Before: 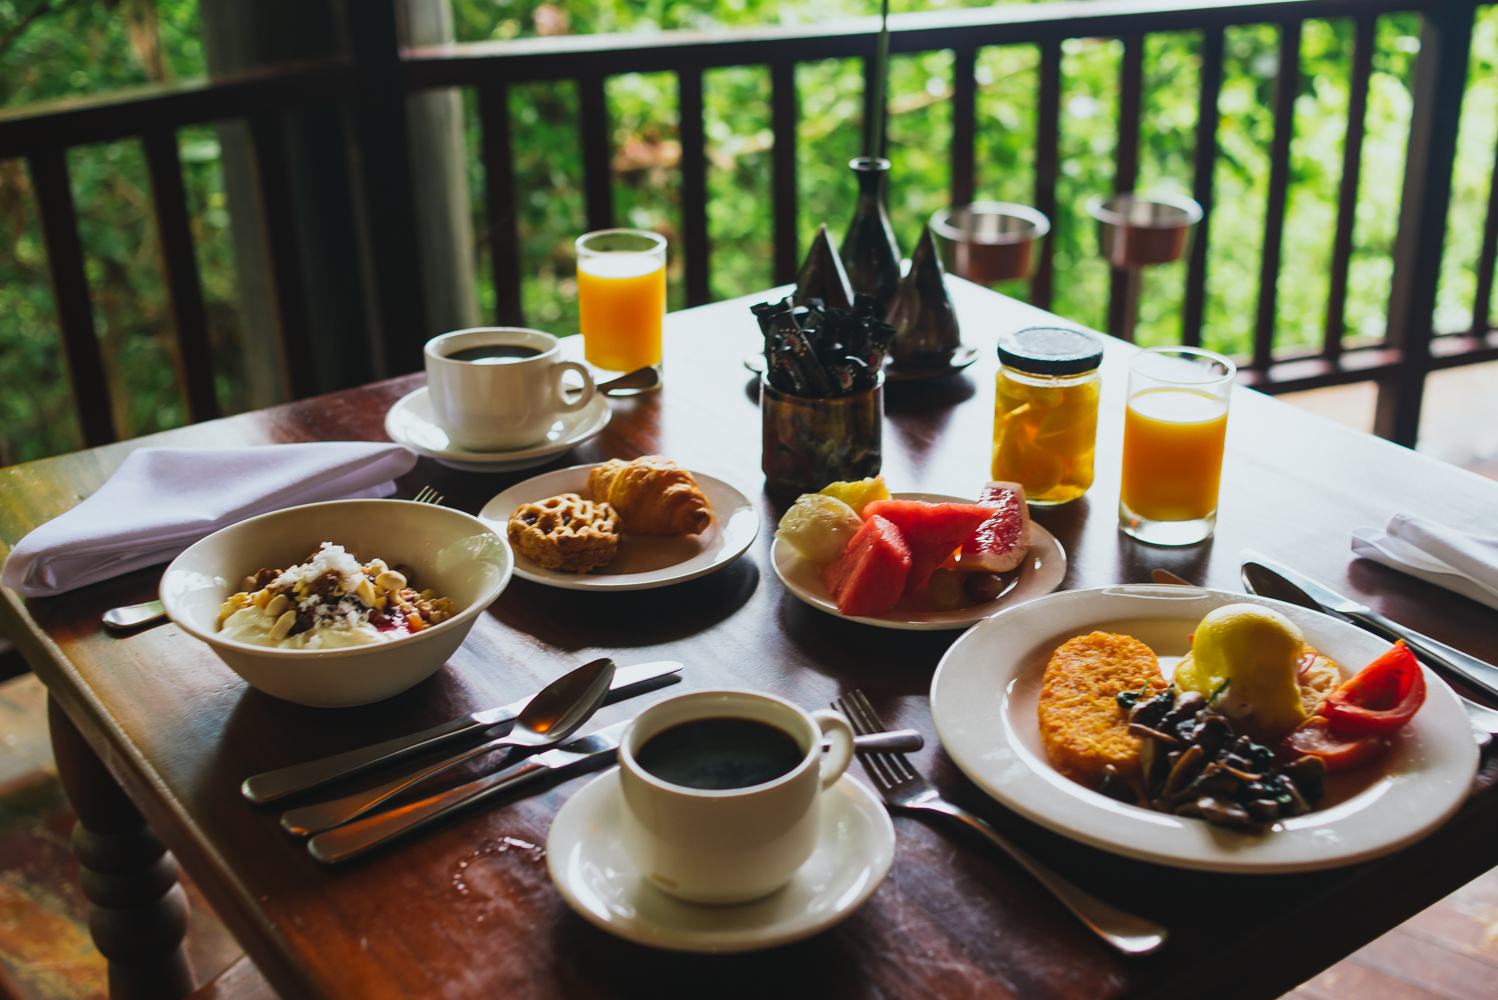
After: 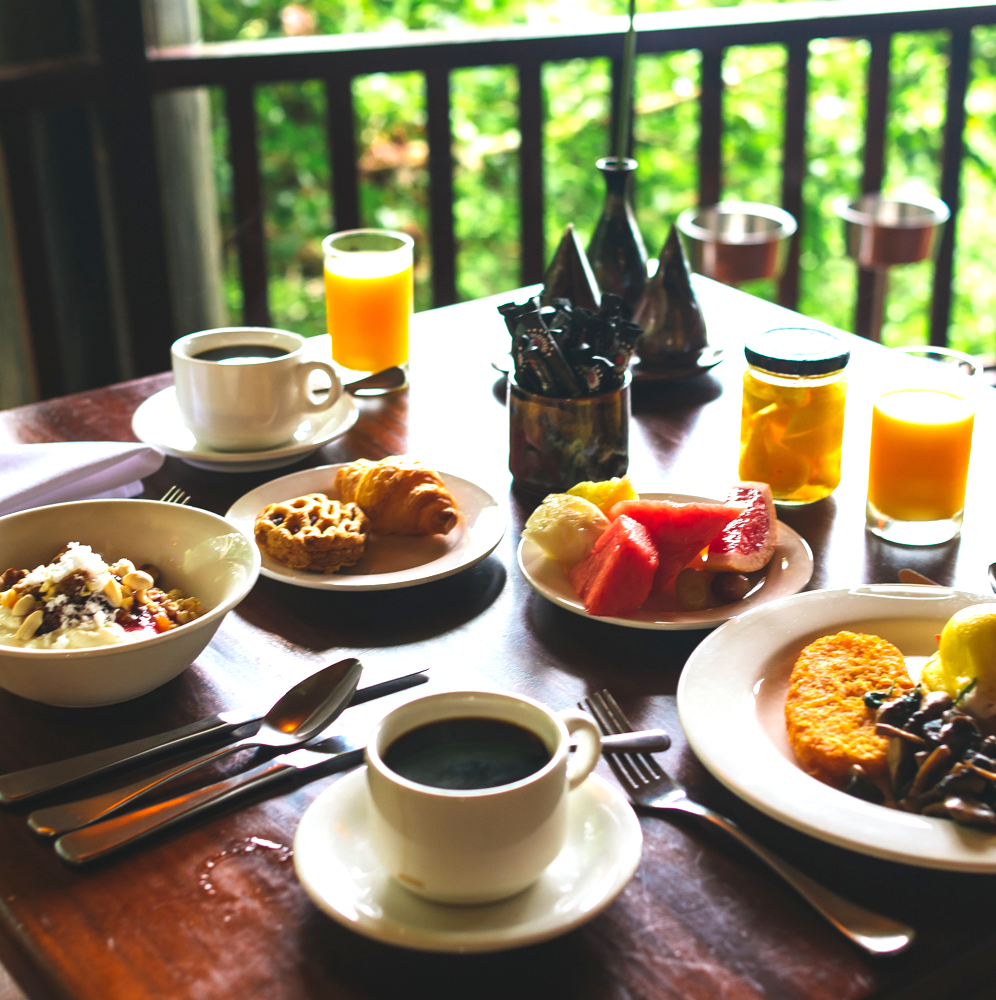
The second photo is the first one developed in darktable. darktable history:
exposure: black level correction 0, exposure 0.9 EV, compensate exposure bias true, compensate highlight preservation false
crop: left 16.899%, right 16.556%
